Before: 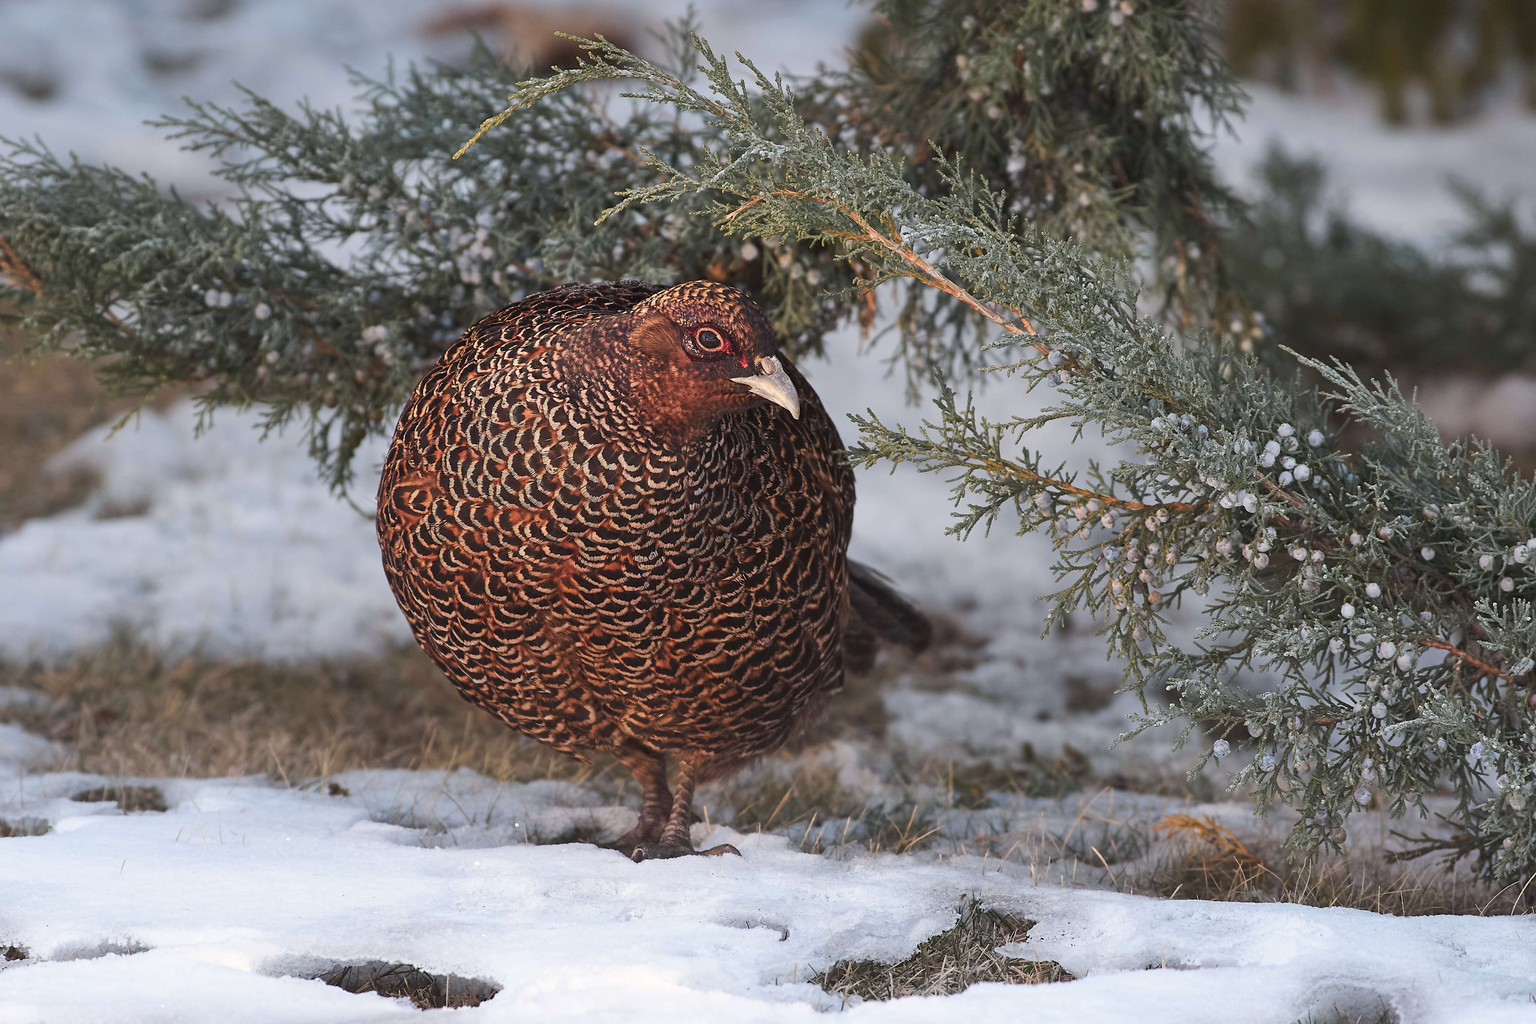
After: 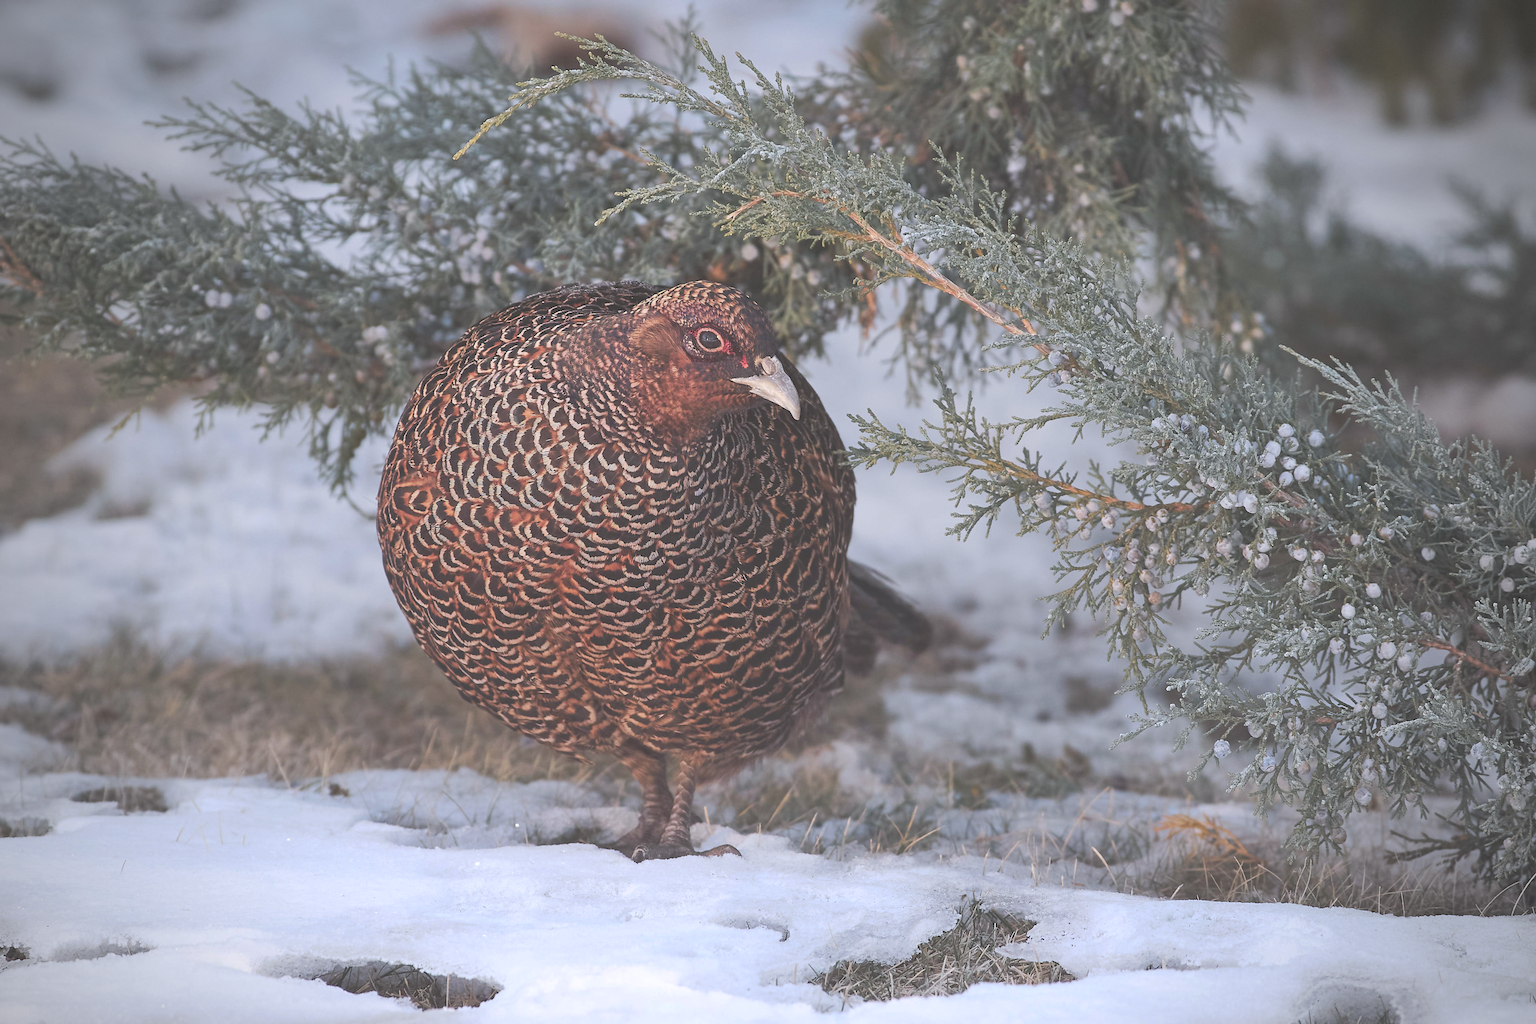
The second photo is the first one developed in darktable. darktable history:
tone curve: curves: ch0 [(0, 0) (0.003, 0.238) (0.011, 0.238) (0.025, 0.242) (0.044, 0.256) (0.069, 0.277) (0.1, 0.294) (0.136, 0.315) (0.177, 0.345) (0.224, 0.379) (0.277, 0.419) (0.335, 0.463) (0.399, 0.511) (0.468, 0.566) (0.543, 0.627) (0.623, 0.687) (0.709, 0.75) (0.801, 0.824) (0.898, 0.89) (1, 1)], preserve colors none
vignetting: fall-off start 71.74%
color calibration: illuminant as shot in camera, x 0.358, y 0.373, temperature 4628.91 K
